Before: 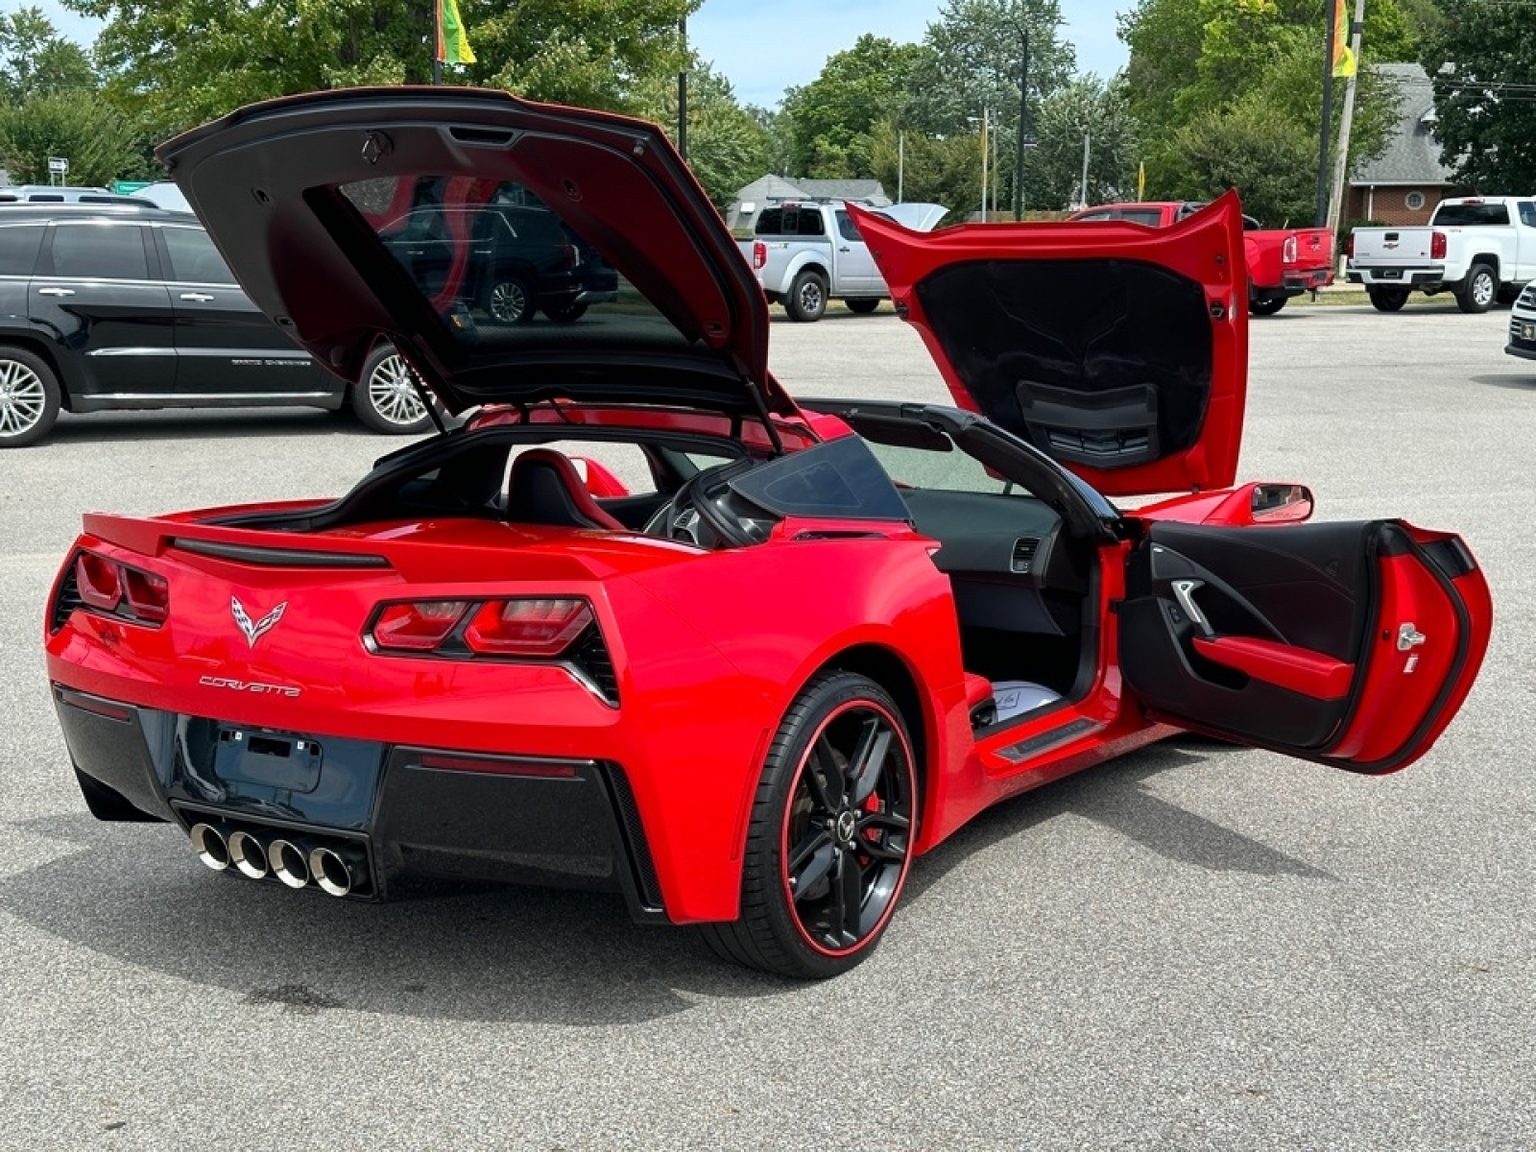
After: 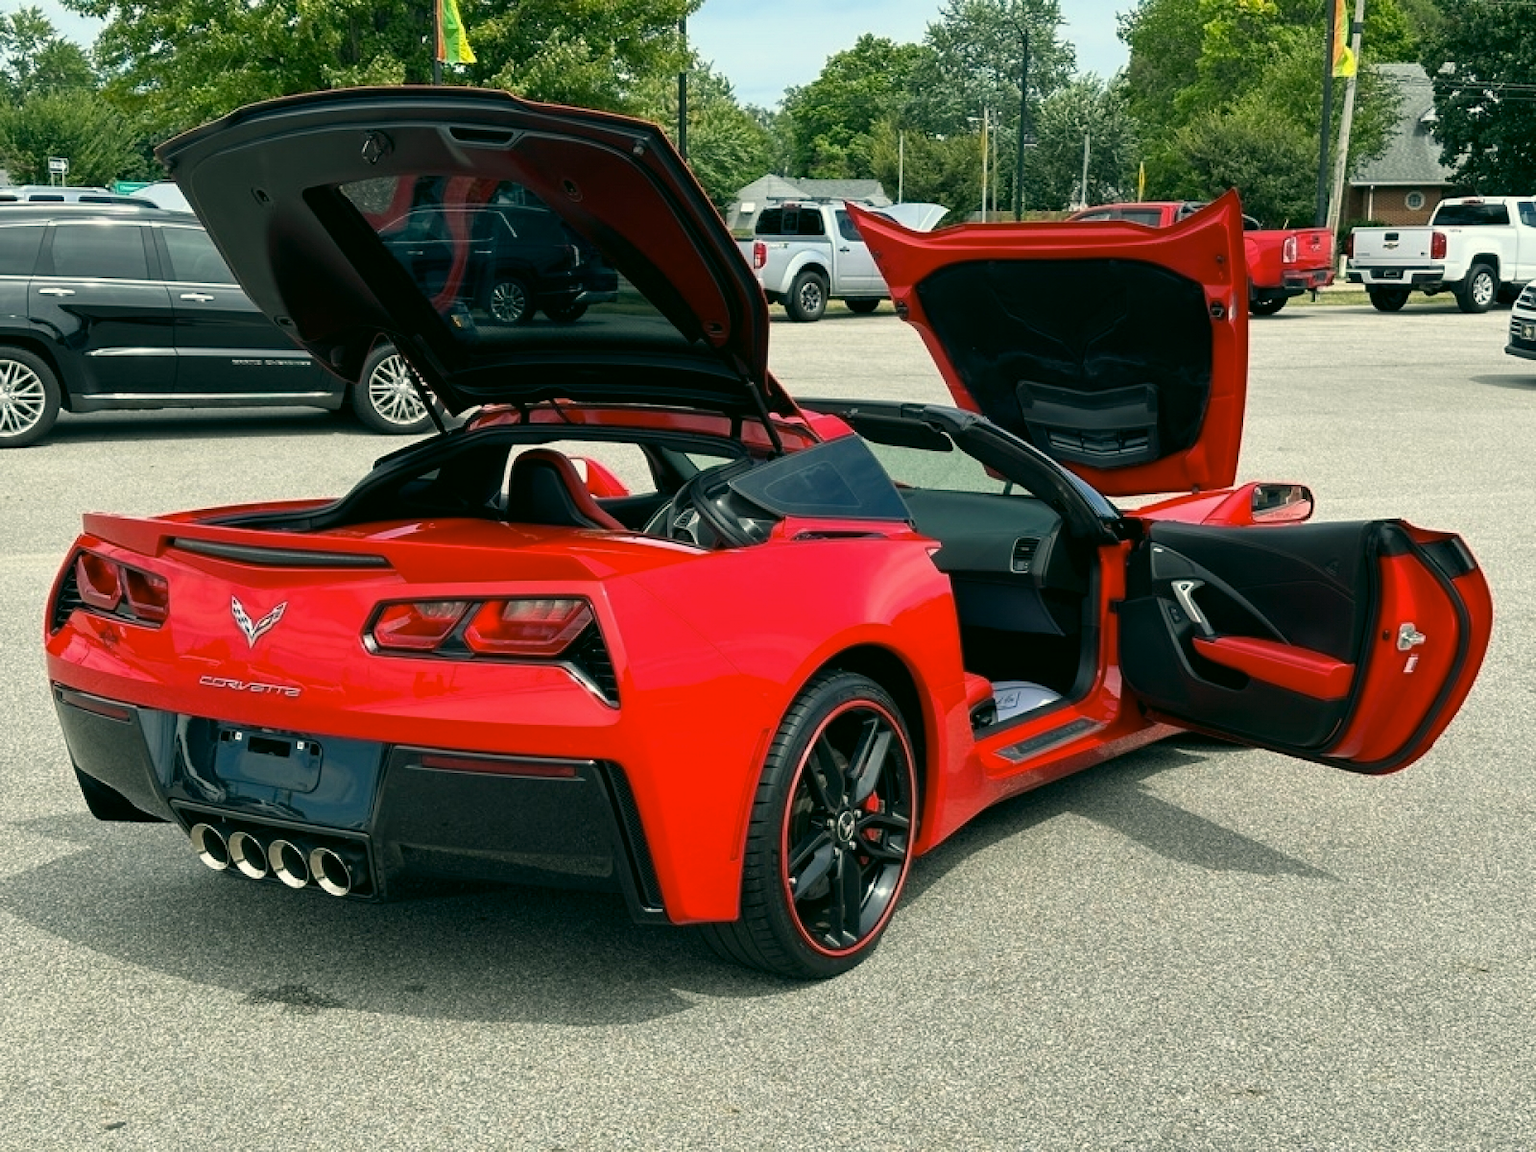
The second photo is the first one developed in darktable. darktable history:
color correction: highlights a* -0.474, highlights b* 9.45, shadows a* -9.48, shadows b* 1.54
